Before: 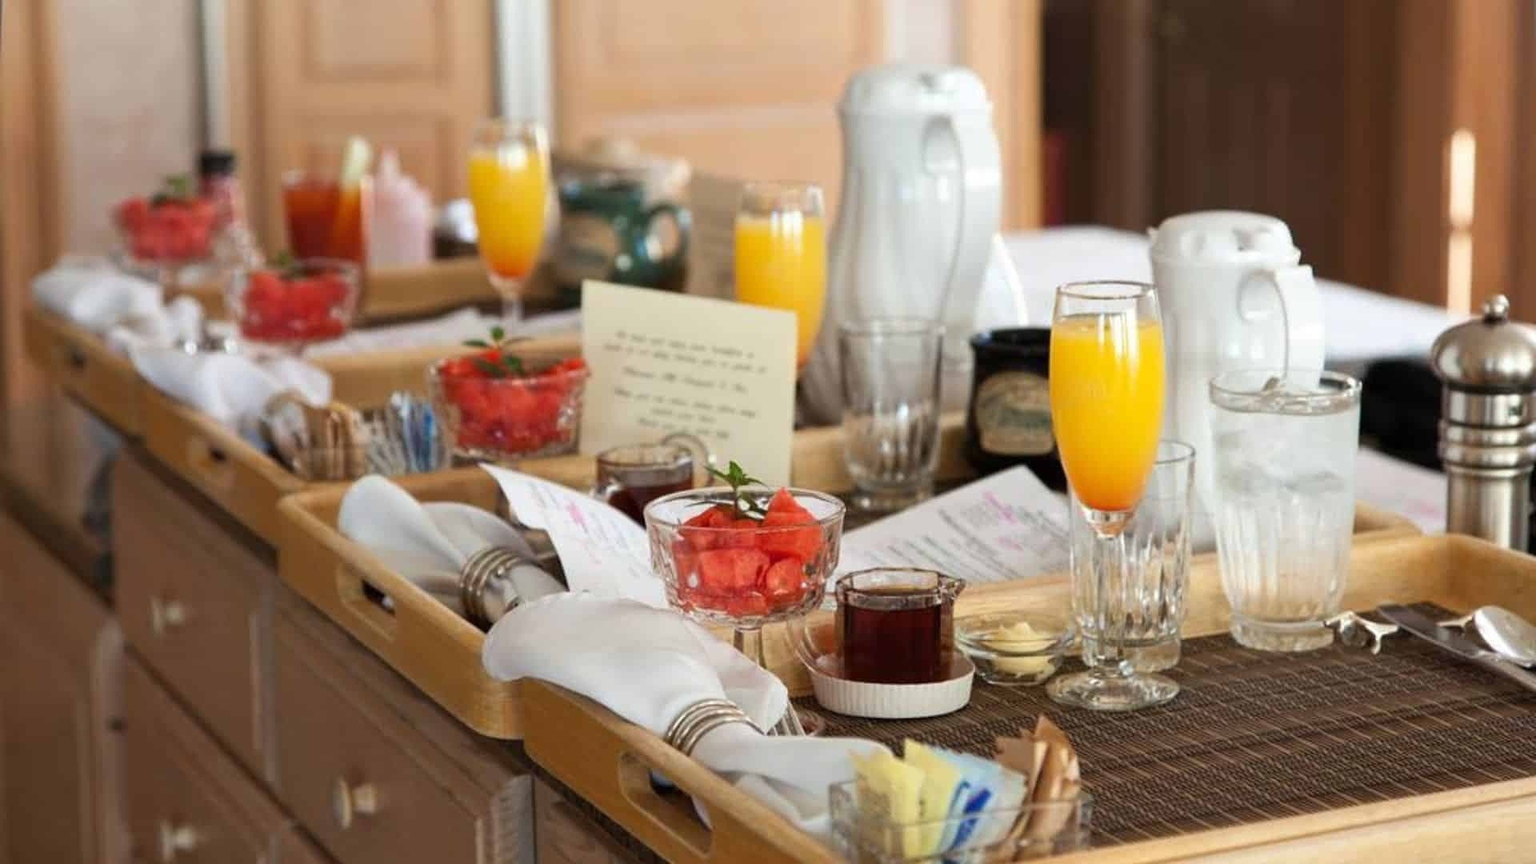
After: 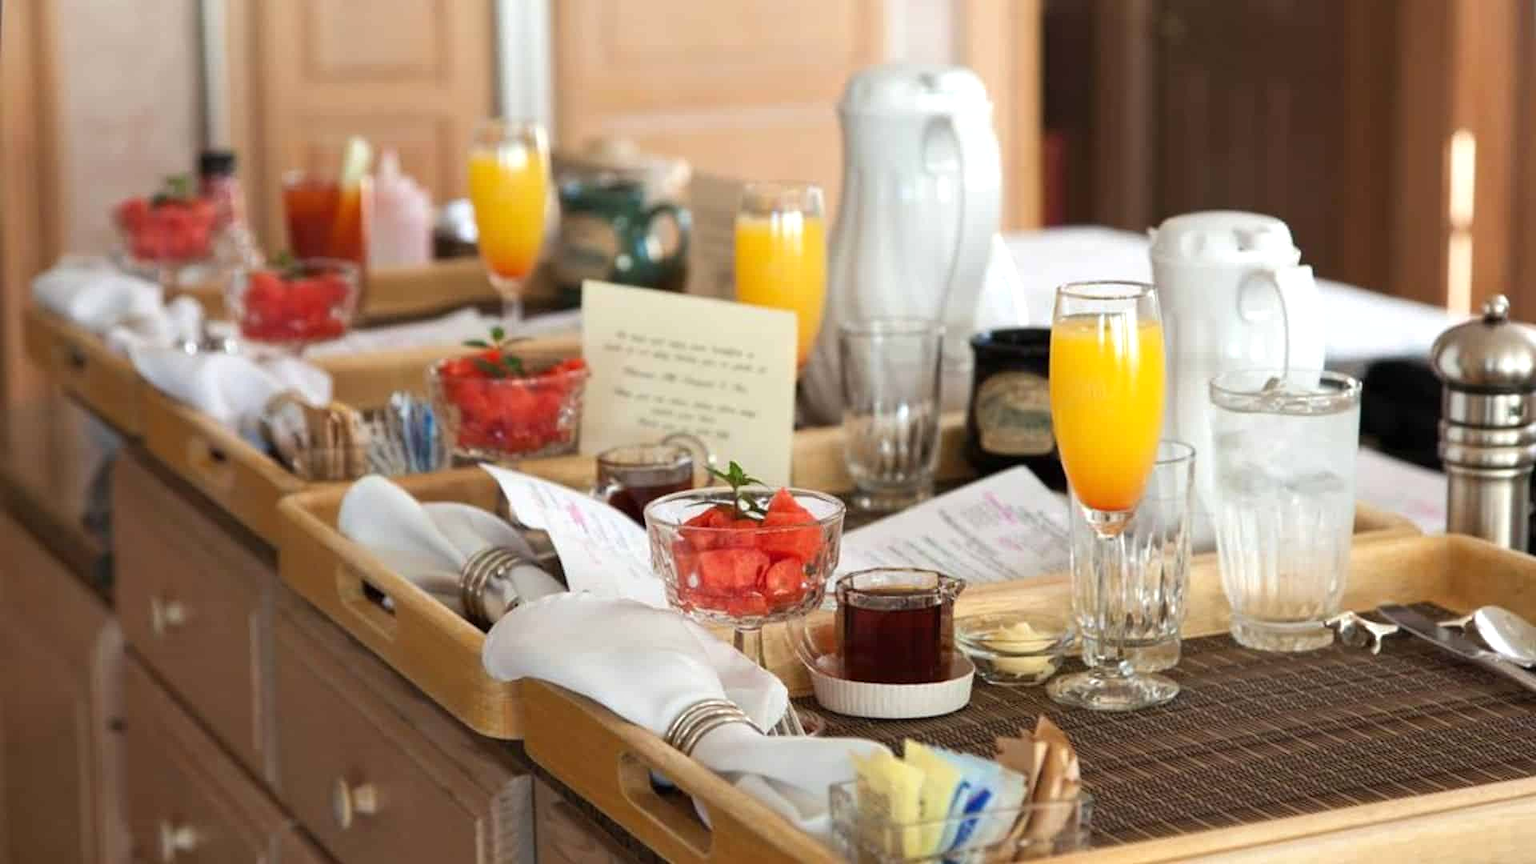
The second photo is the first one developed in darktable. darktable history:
tone equalizer: edges refinement/feathering 500, mask exposure compensation -1.57 EV, preserve details guided filter
exposure: exposure 0.174 EV, compensate exposure bias true, compensate highlight preservation false
